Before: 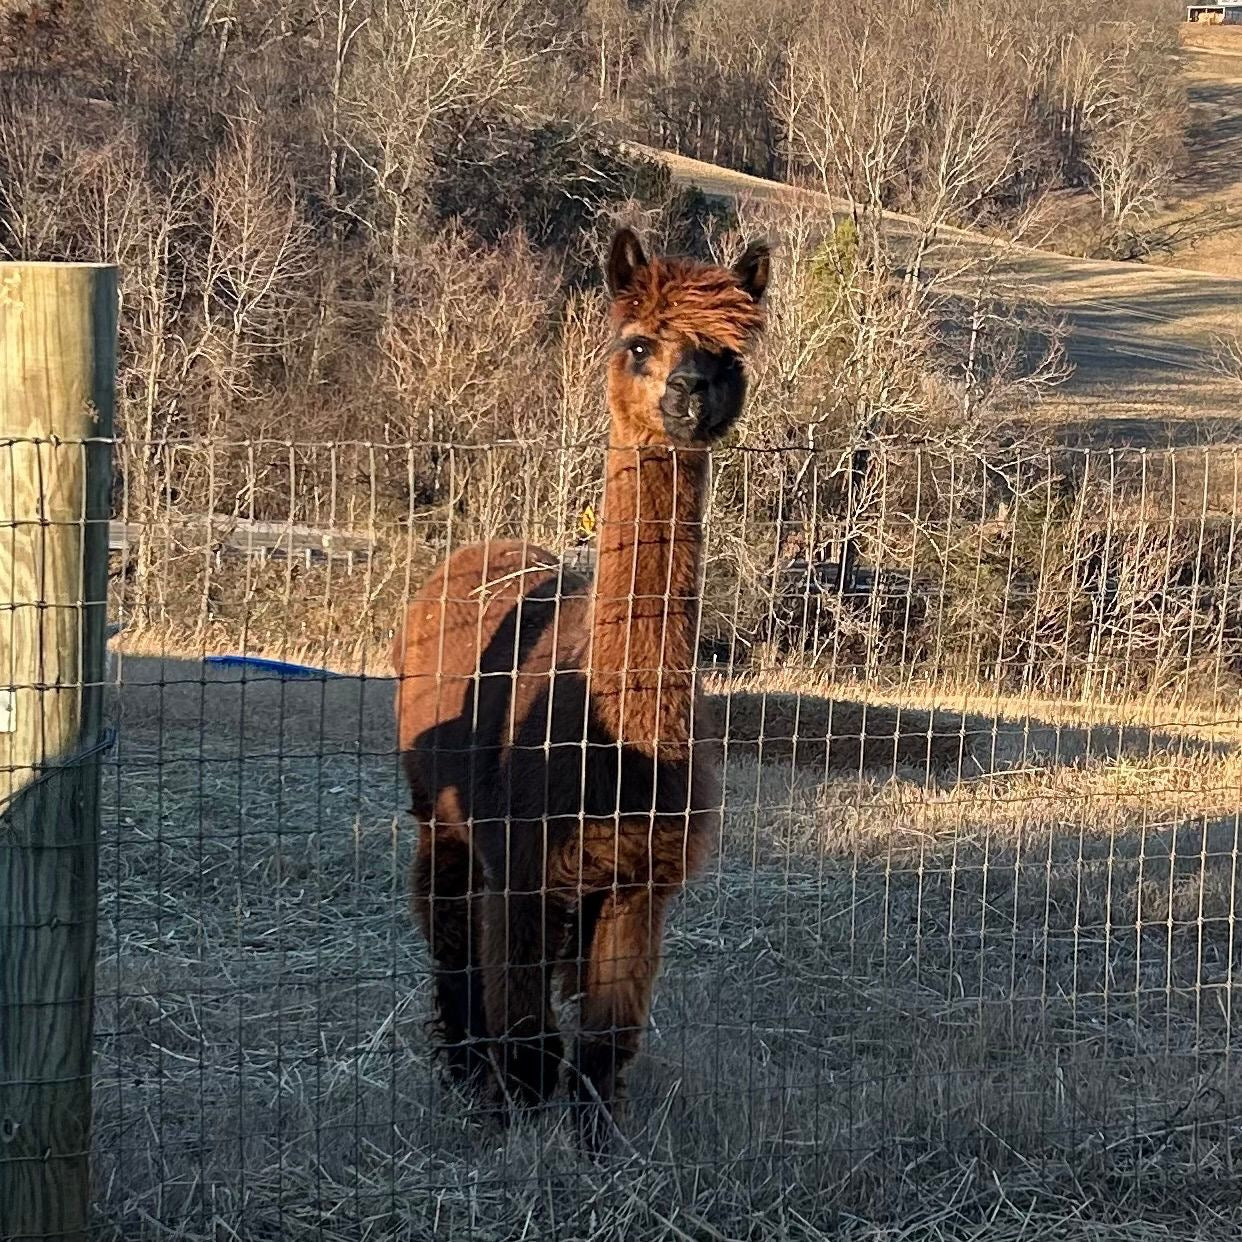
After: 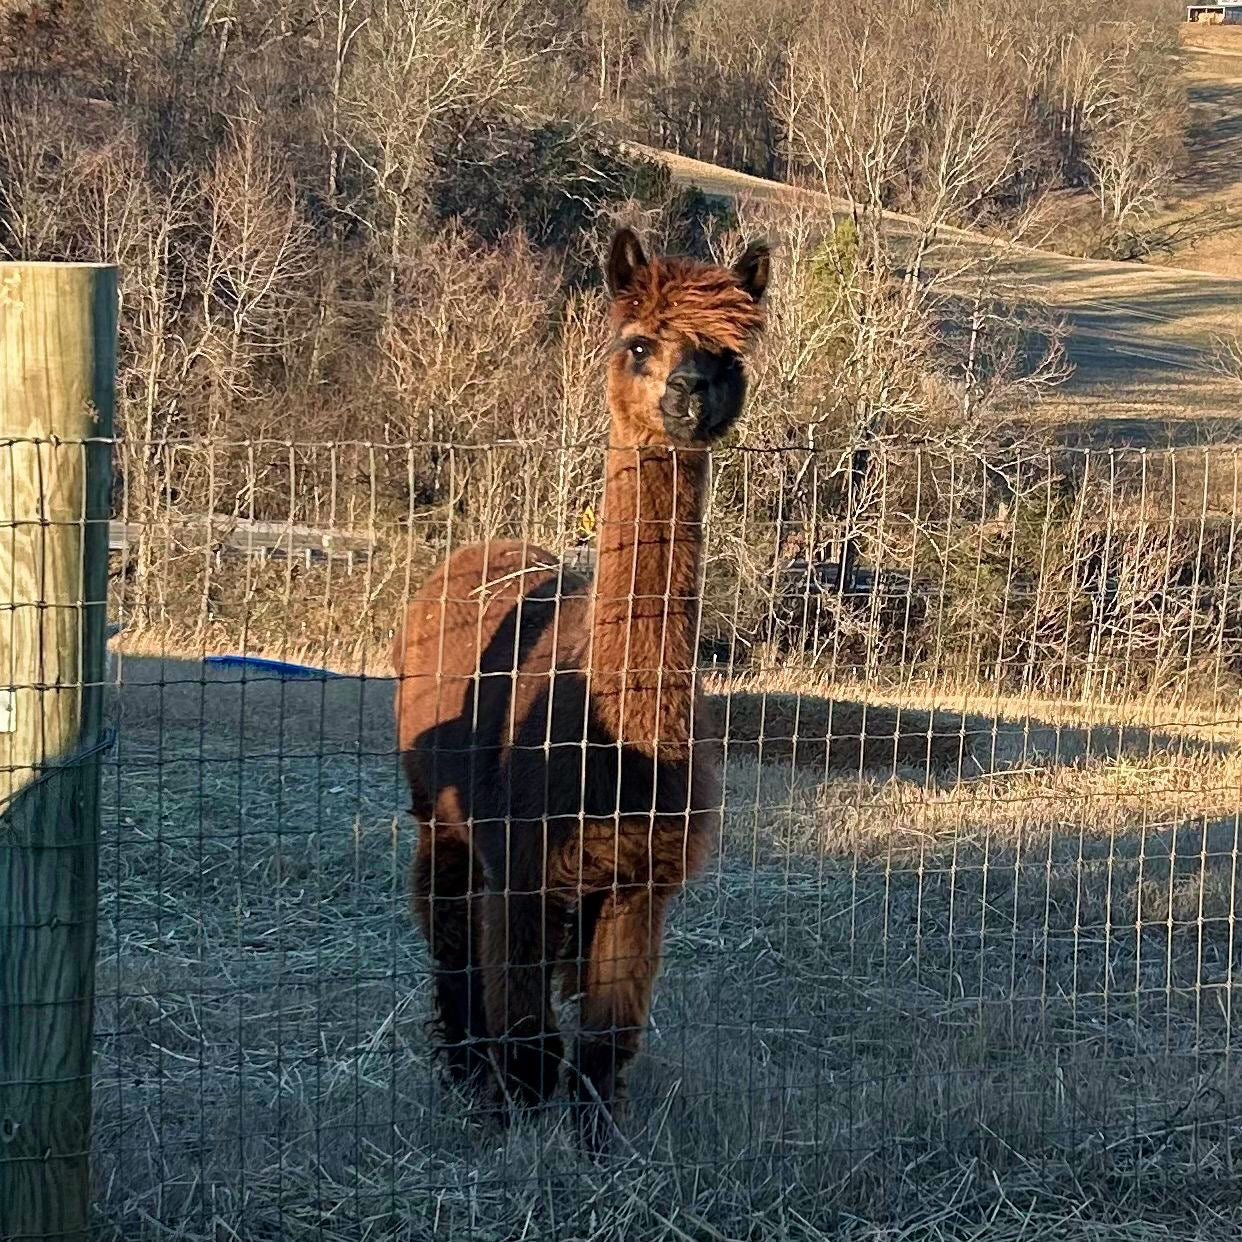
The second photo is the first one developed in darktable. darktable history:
color balance rgb: power › chroma 0.475%, power › hue 214.96°, perceptual saturation grading › global saturation -1.971%, perceptual saturation grading › highlights -7.104%, perceptual saturation grading › mid-tones 7.392%, perceptual saturation grading › shadows 4.42%
velvia: on, module defaults
